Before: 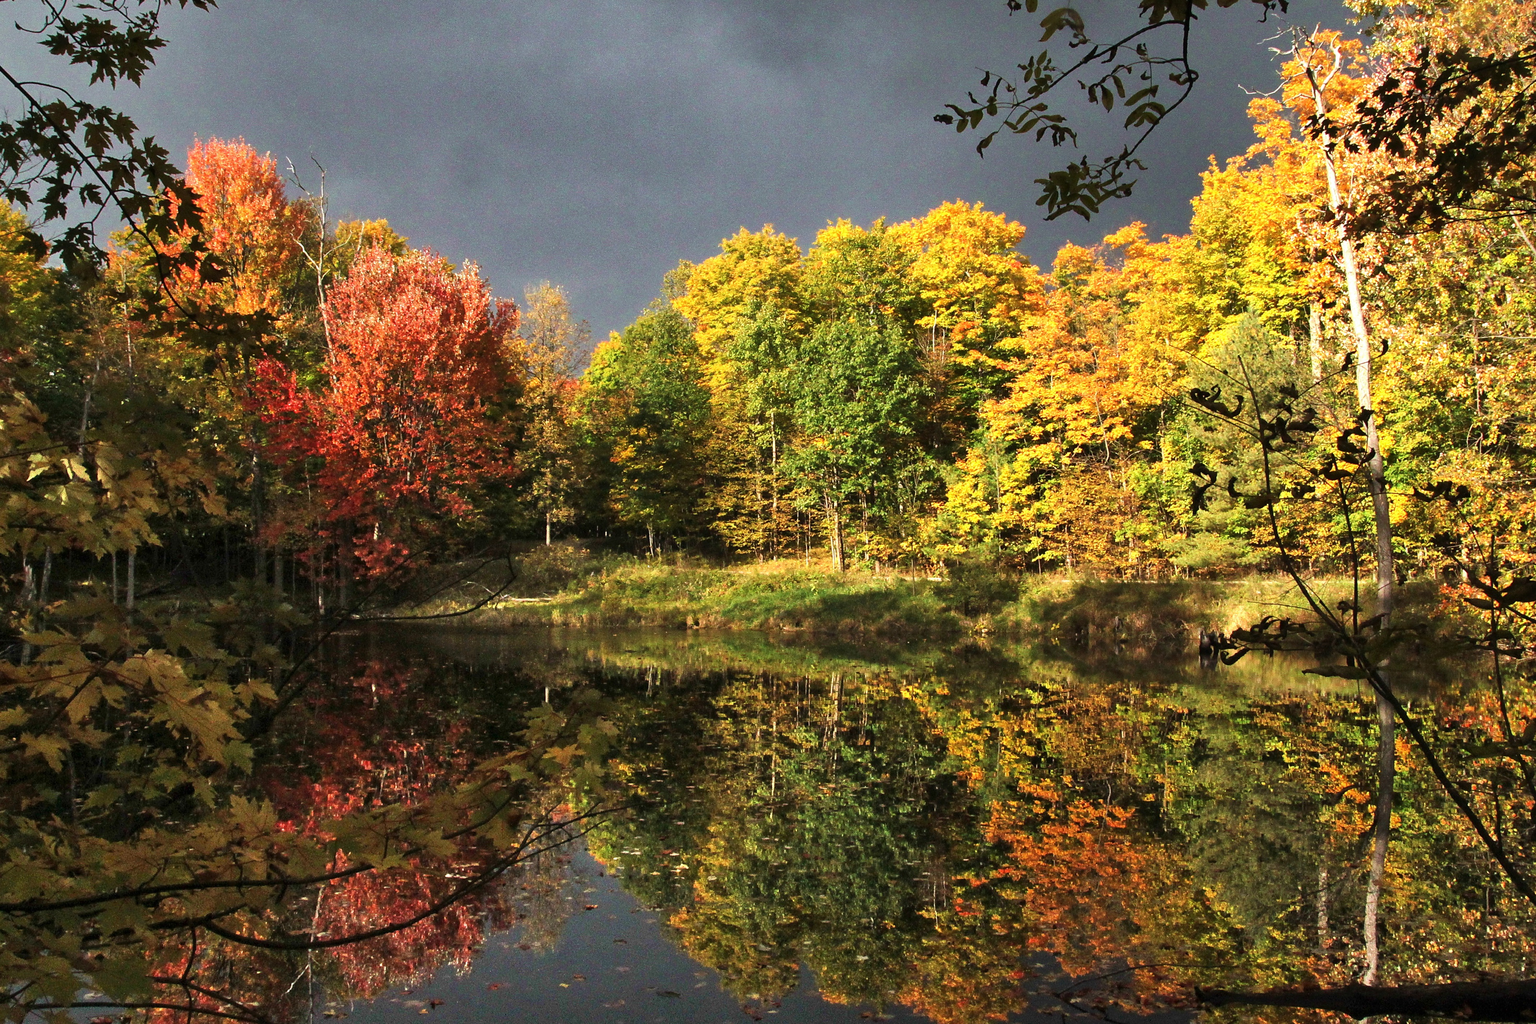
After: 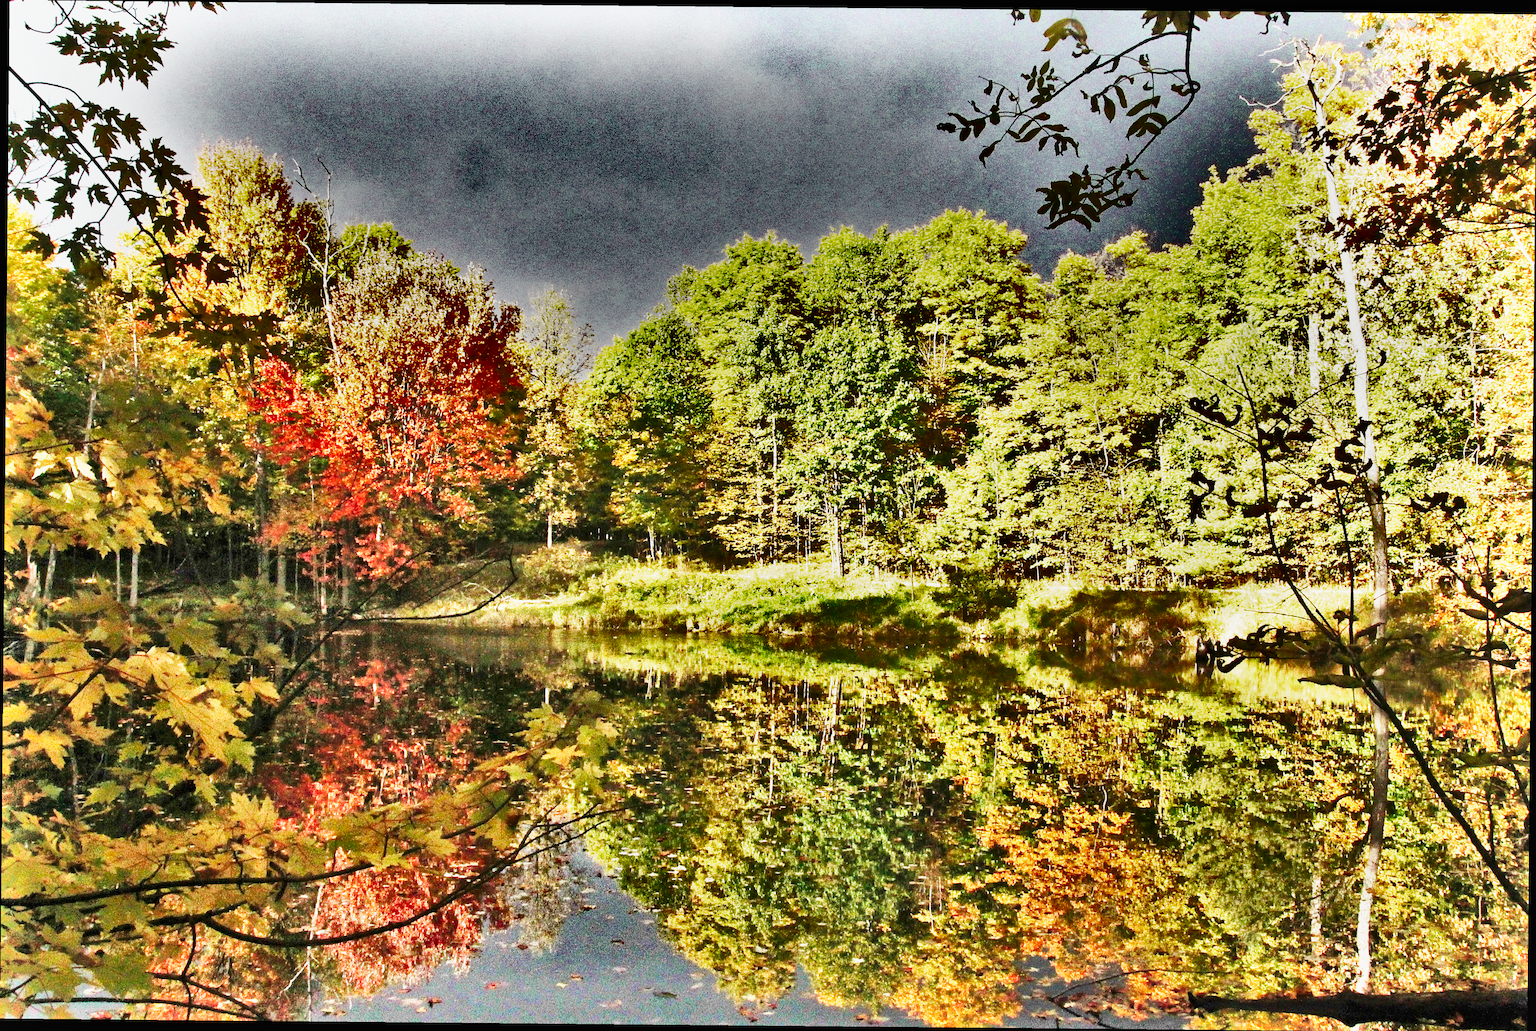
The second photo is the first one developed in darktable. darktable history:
exposure: black level correction 0, exposure 1.44 EV, compensate highlight preservation false
shadows and highlights: radius 122.56, shadows 98.86, white point adjustment -3.19, highlights -98.43, soften with gaussian
base curve: curves: ch0 [(0, 0) (0.007, 0.004) (0.027, 0.03) (0.046, 0.07) (0.207, 0.54) (0.442, 0.872) (0.673, 0.972) (1, 1)], preserve colors none
crop and rotate: angle -0.537°
